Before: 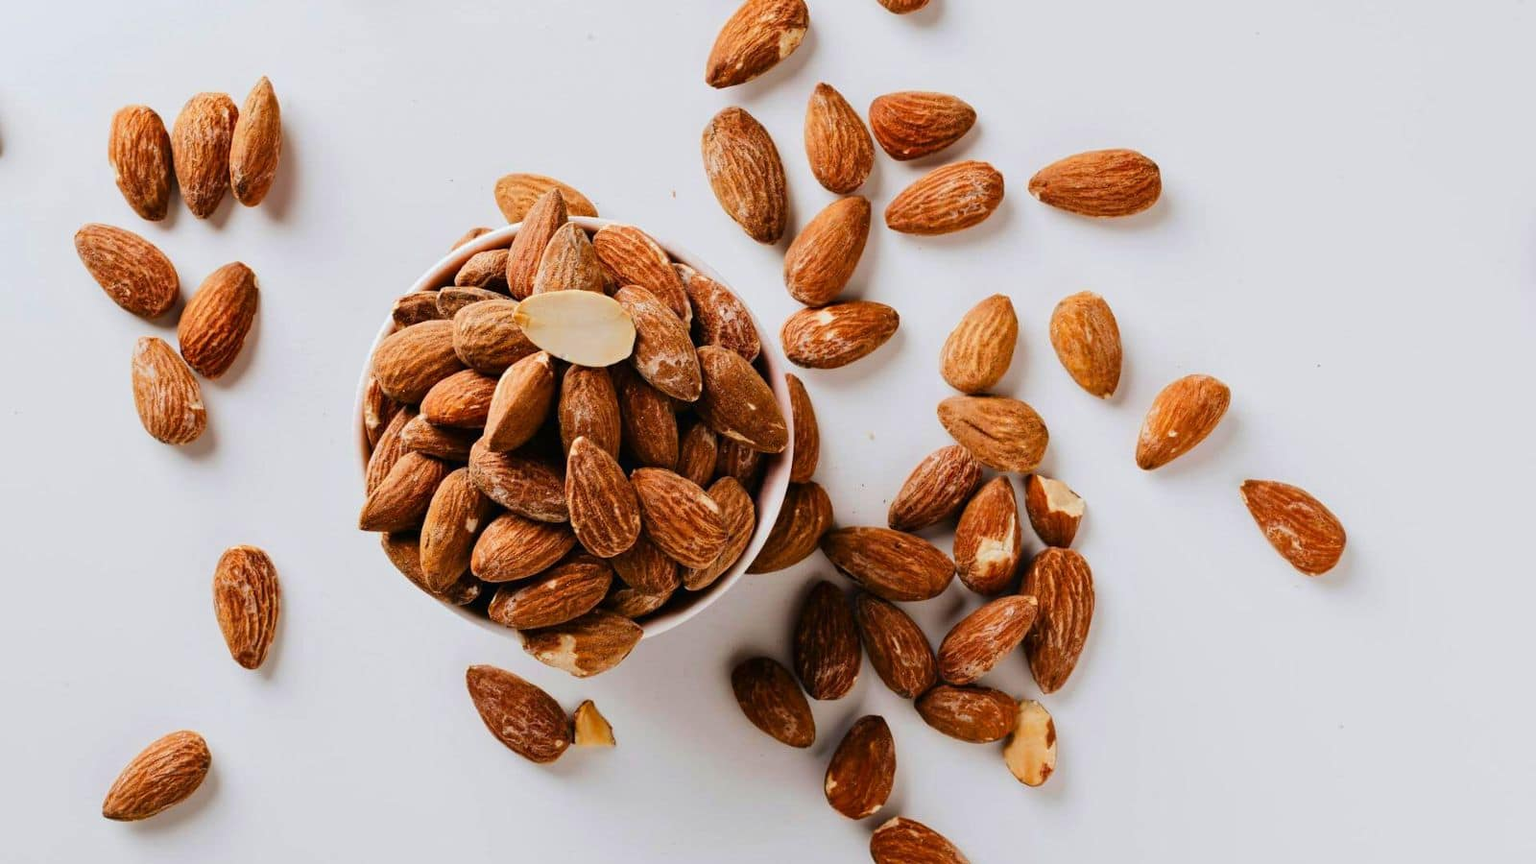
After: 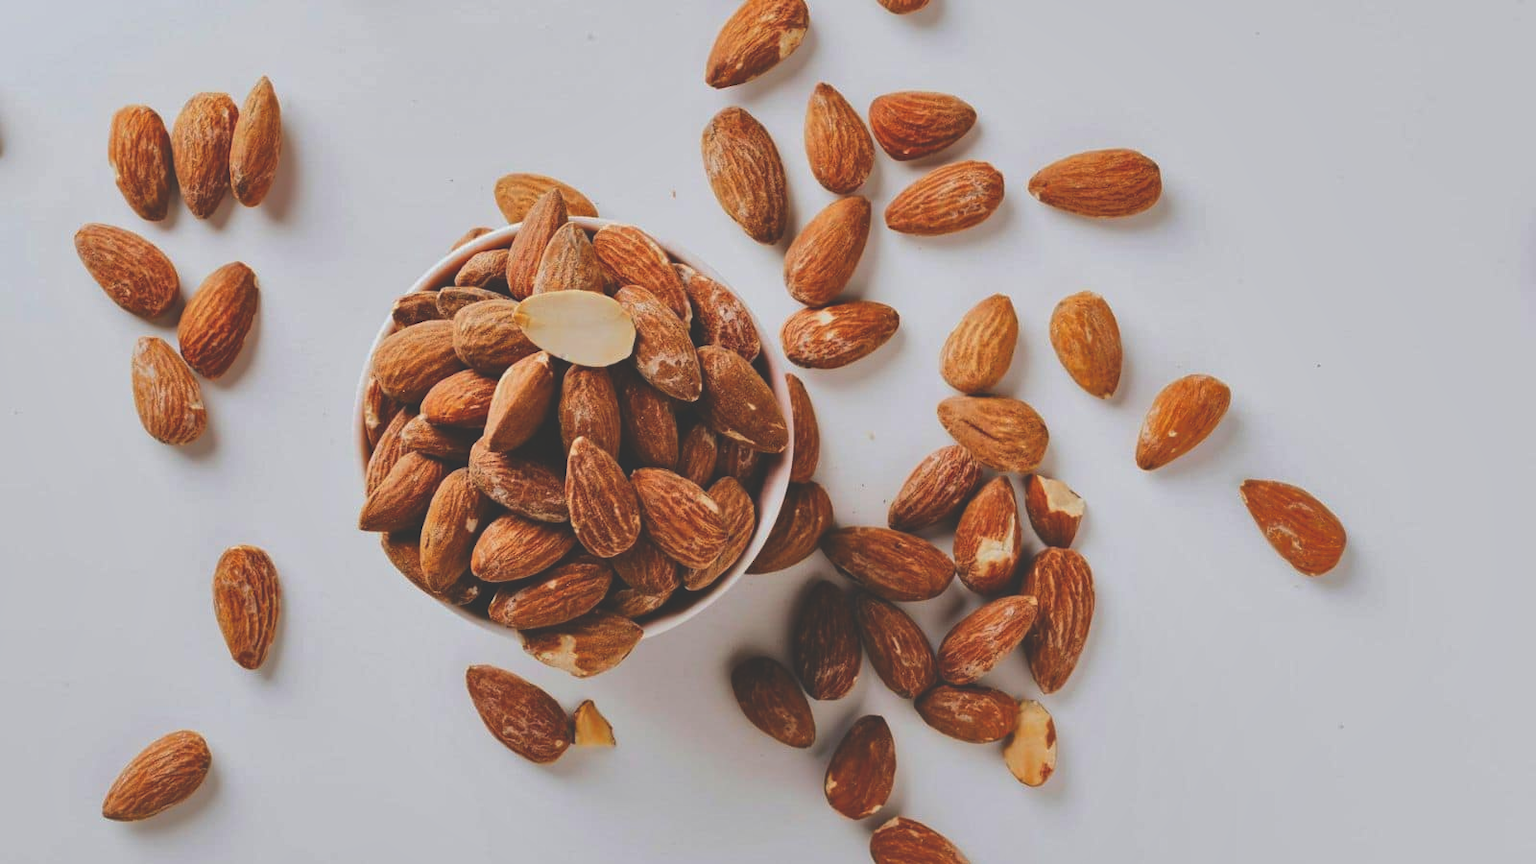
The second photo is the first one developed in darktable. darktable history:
exposure: black level correction -0.024, exposure -0.118 EV, compensate highlight preservation false
shadows and highlights: on, module defaults
